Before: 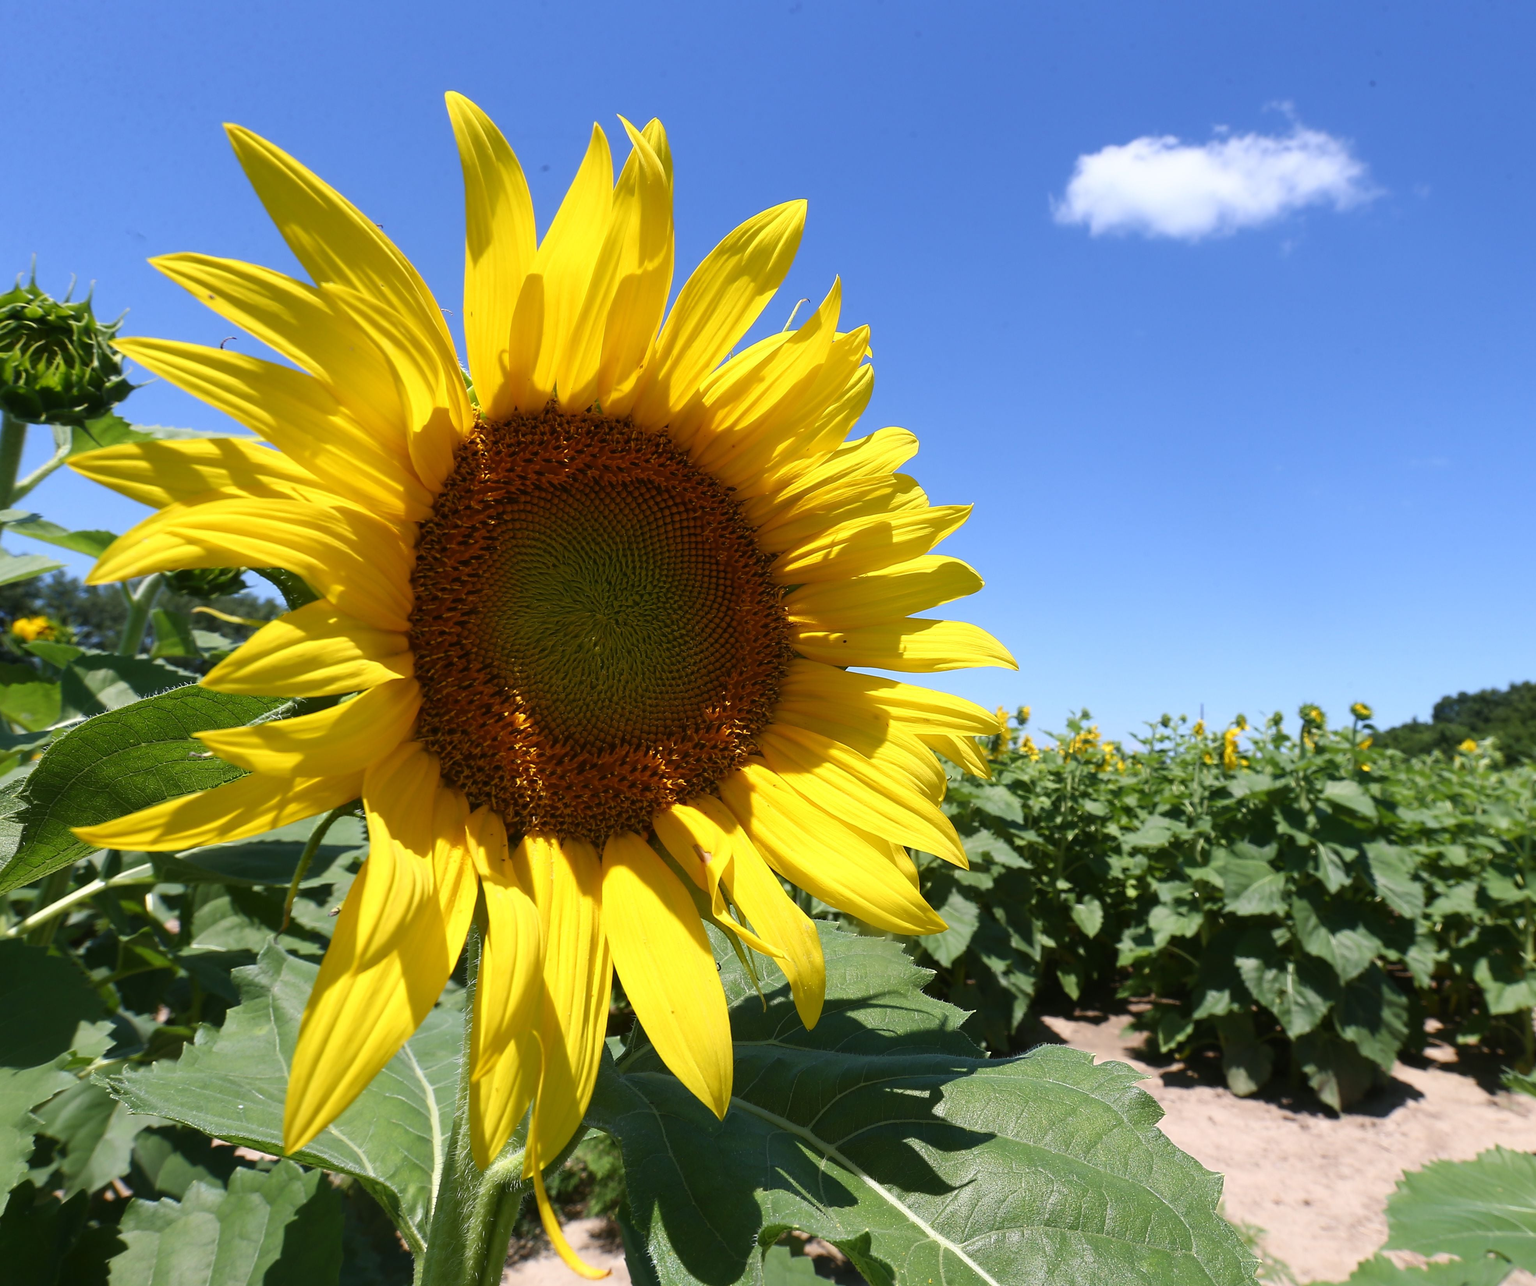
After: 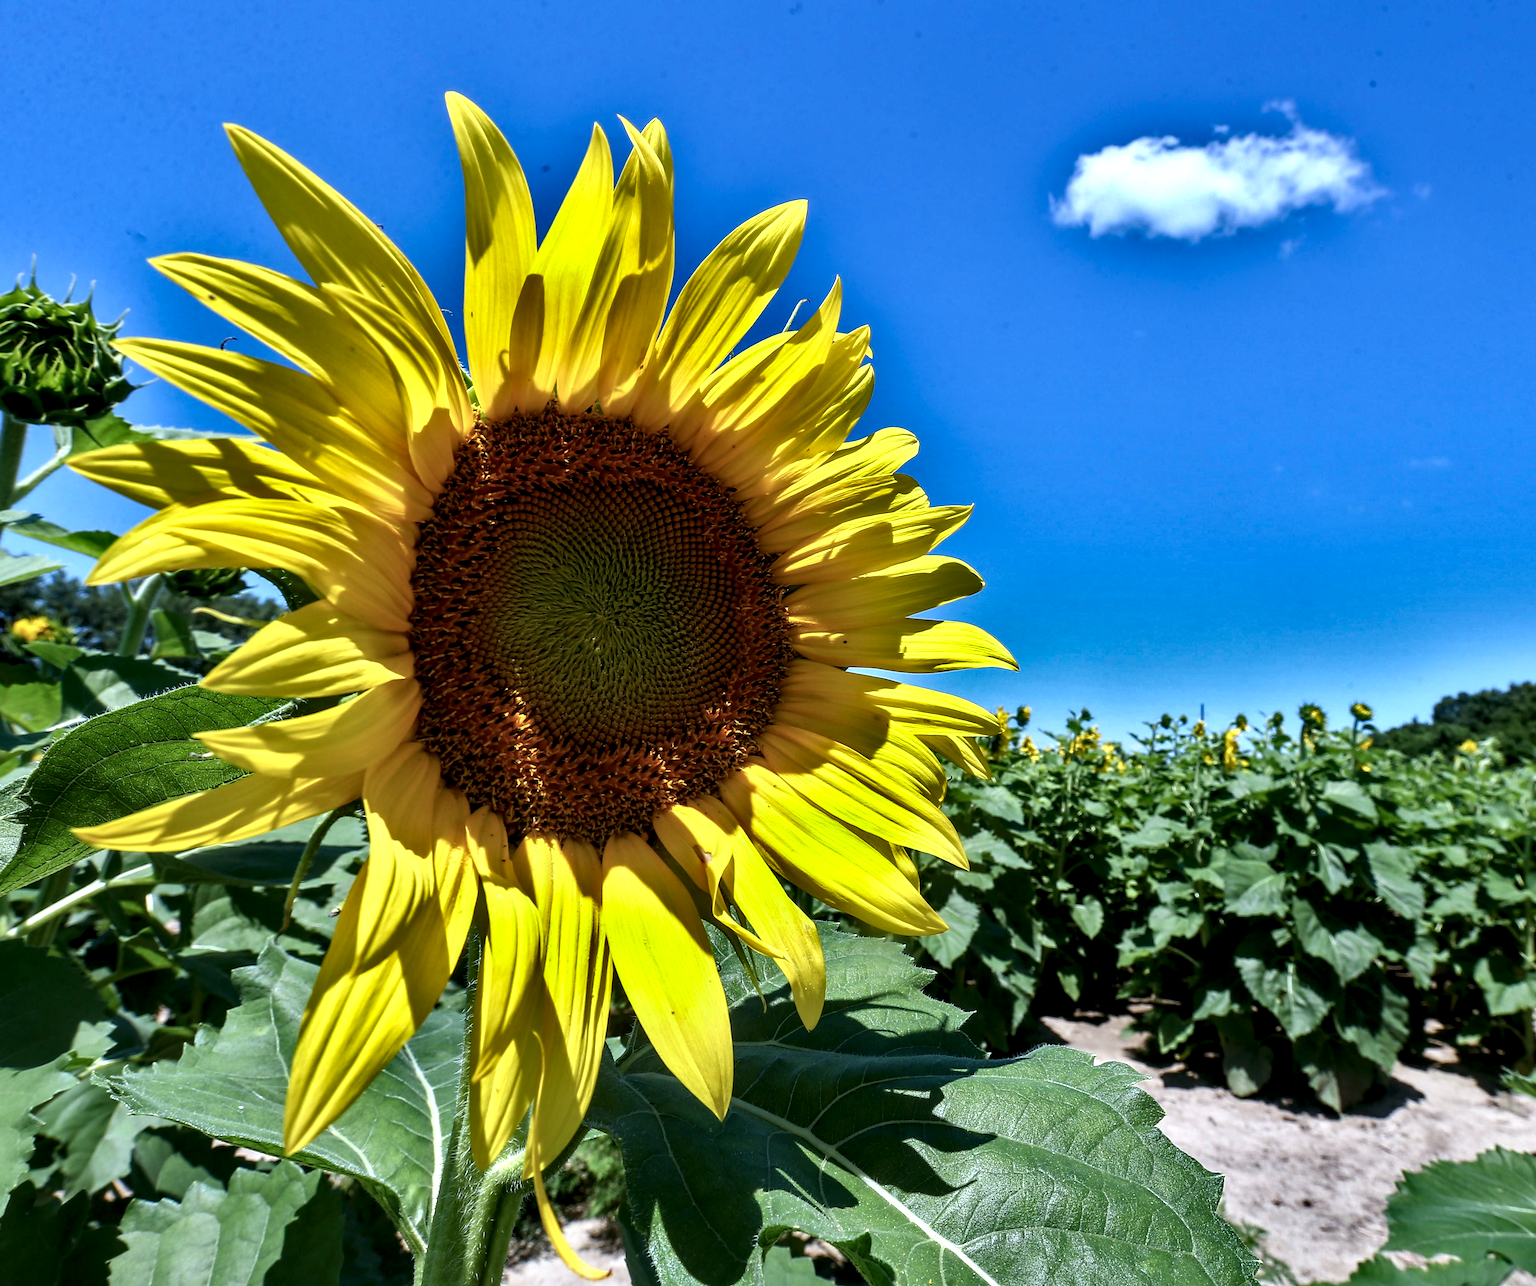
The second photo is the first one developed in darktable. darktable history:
shadows and highlights: shadows 20.76, highlights -81.18, soften with gaussian
color correction: highlights b* 0.022
local contrast: highlights 65%, shadows 53%, detail 168%, midtone range 0.521
color calibration: output R [1.003, 0.027, -0.041, 0], output G [-0.018, 1.043, -0.038, 0], output B [0.071, -0.086, 1.017, 0], illuminant F (fluorescent), F source F9 (Cool White Deluxe 4150 K) – high CRI, x 0.374, y 0.373, temperature 4152.08 K
